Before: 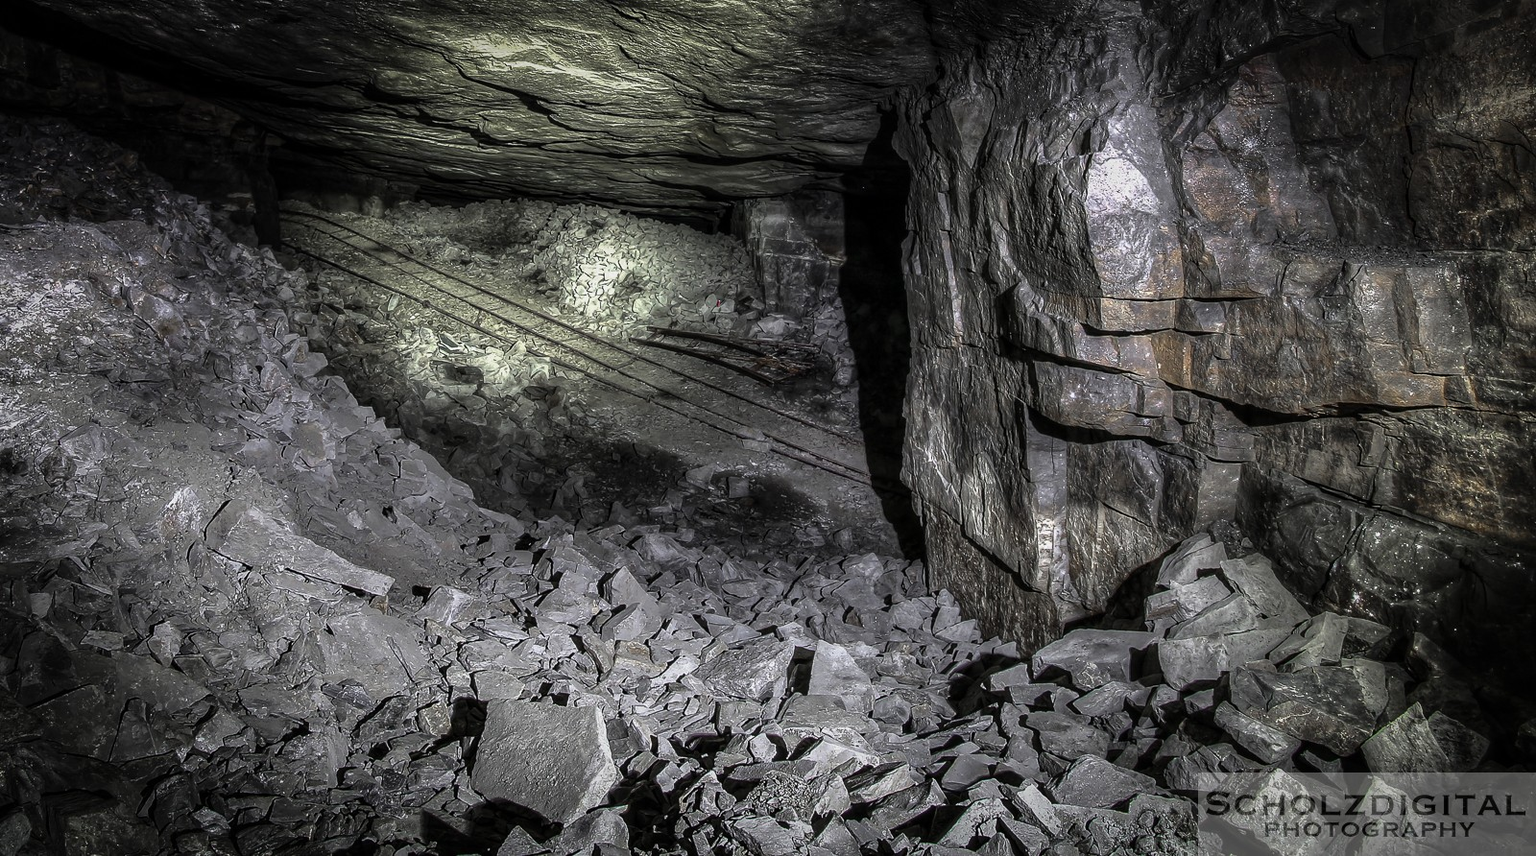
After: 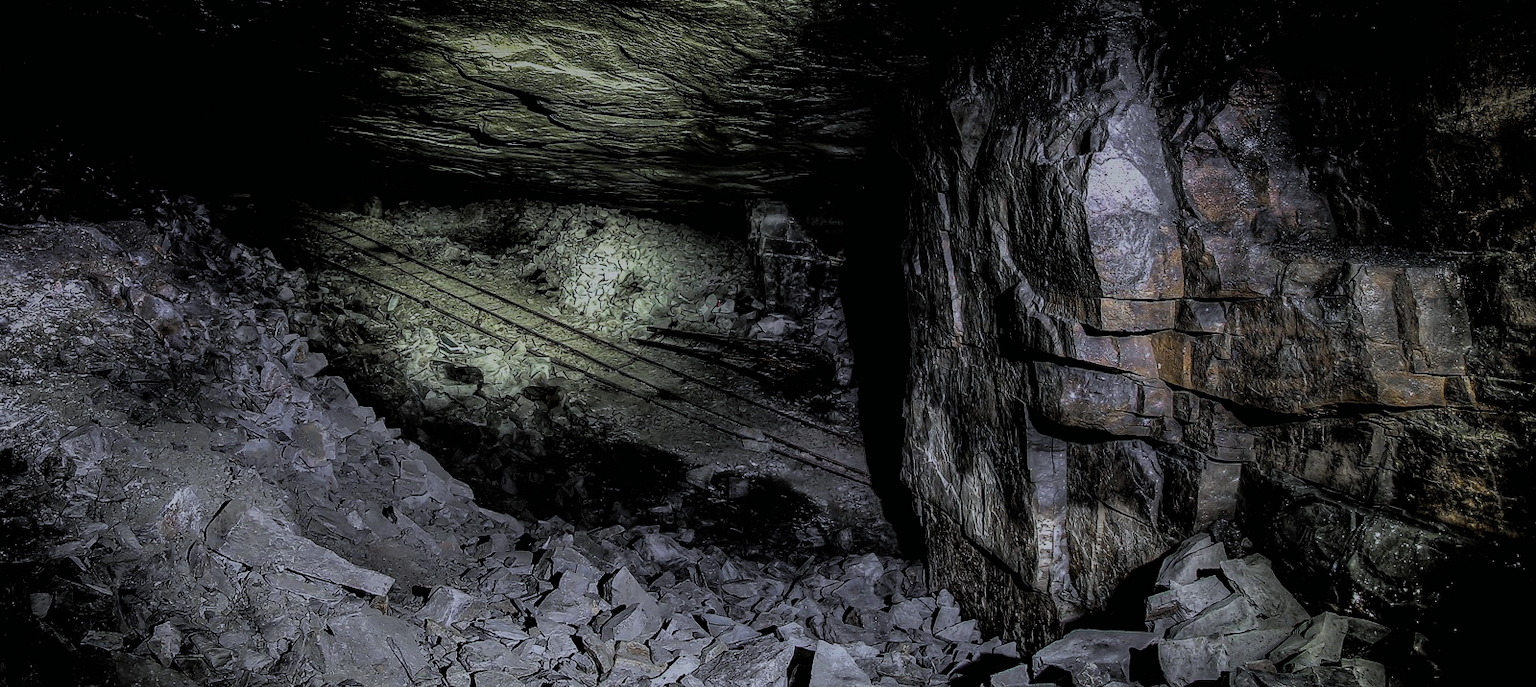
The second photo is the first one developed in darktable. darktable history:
crop: bottom 19.648%
color correction: highlights a* -0.774, highlights b* -8.41
color balance rgb: global offset › luminance 0.496%, global offset › hue 170.95°, perceptual saturation grading › global saturation 29.569%, global vibrance 34.988%
filmic rgb: black relative exposure -4.78 EV, white relative exposure 4.04 EV, hardness 2.8
exposure: black level correction 0.009, exposure -0.666 EV, compensate exposure bias true, compensate highlight preservation false
